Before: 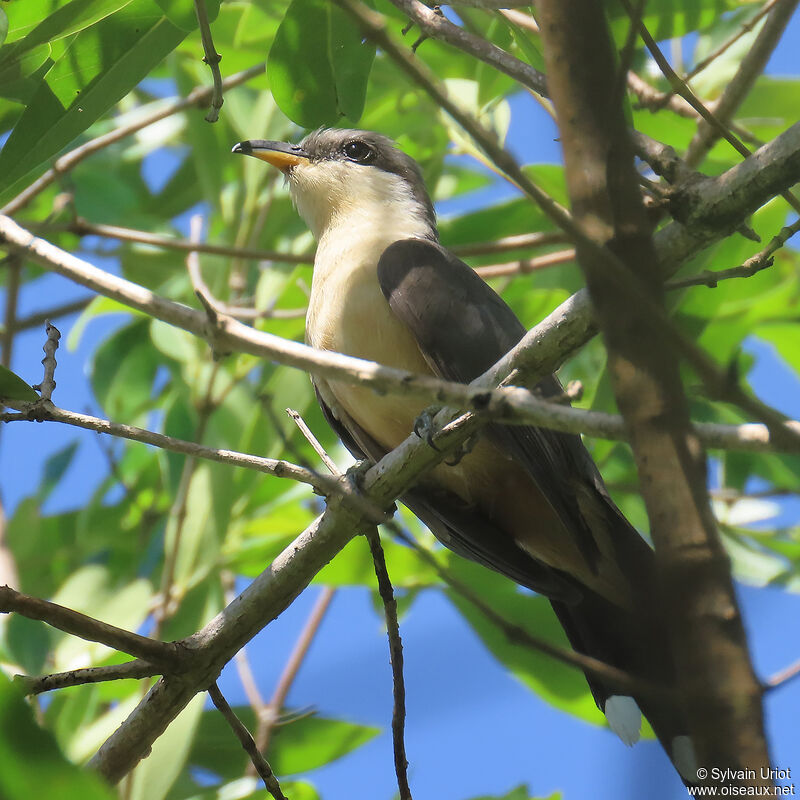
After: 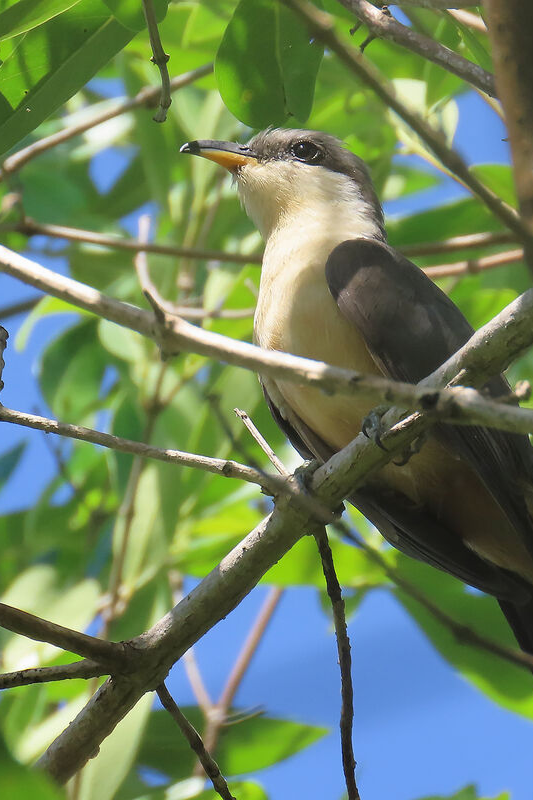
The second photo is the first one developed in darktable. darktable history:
local contrast: mode bilateral grid, contrast 100, coarseness 100, detail 91%, midtone range 0.2
crop and rotate: left 6.617%, right 26.717%
